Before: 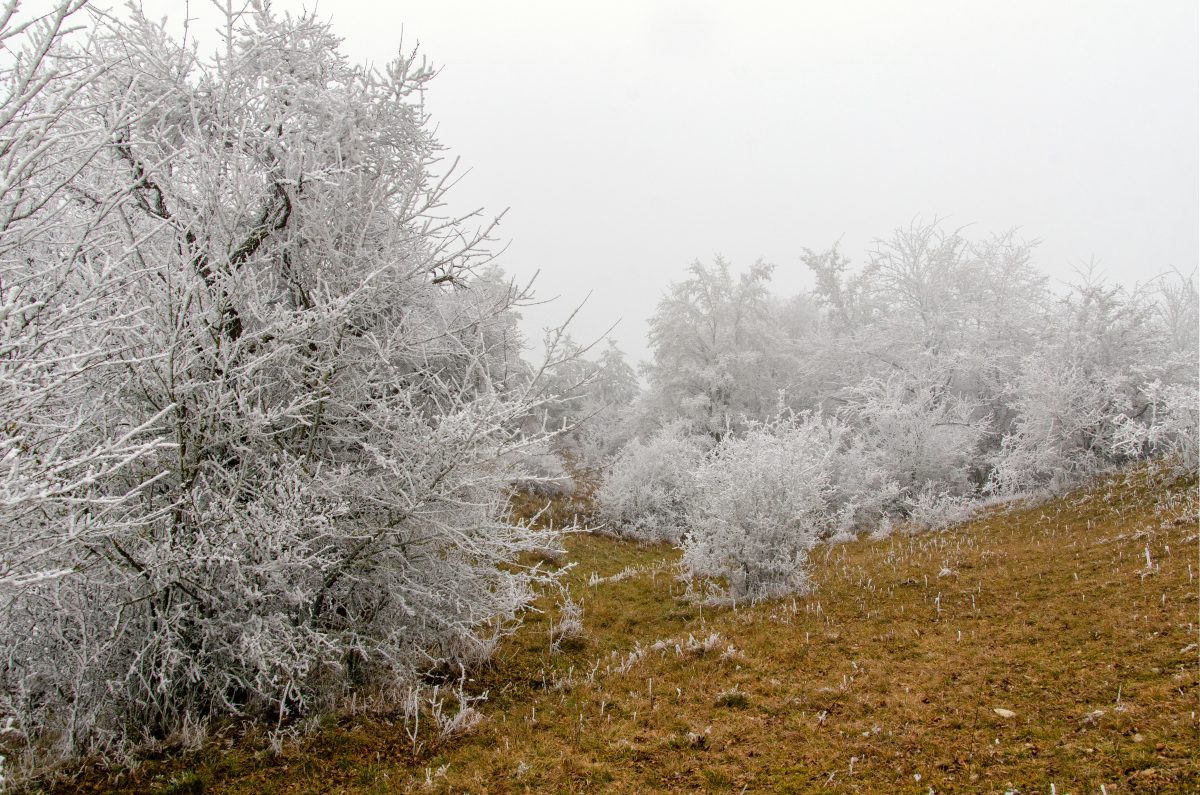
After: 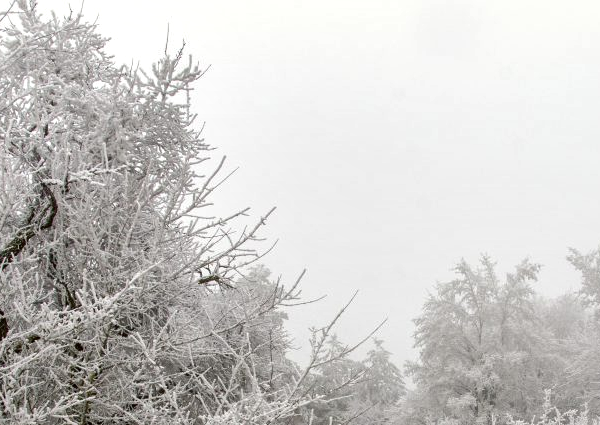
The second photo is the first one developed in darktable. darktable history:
local contrast: mode bilateral grid, contrast 25, coarseness 60, detail 151%, midtone range 0.2
crop: left 19.556%, right 30.401%, bottom 46.458%
